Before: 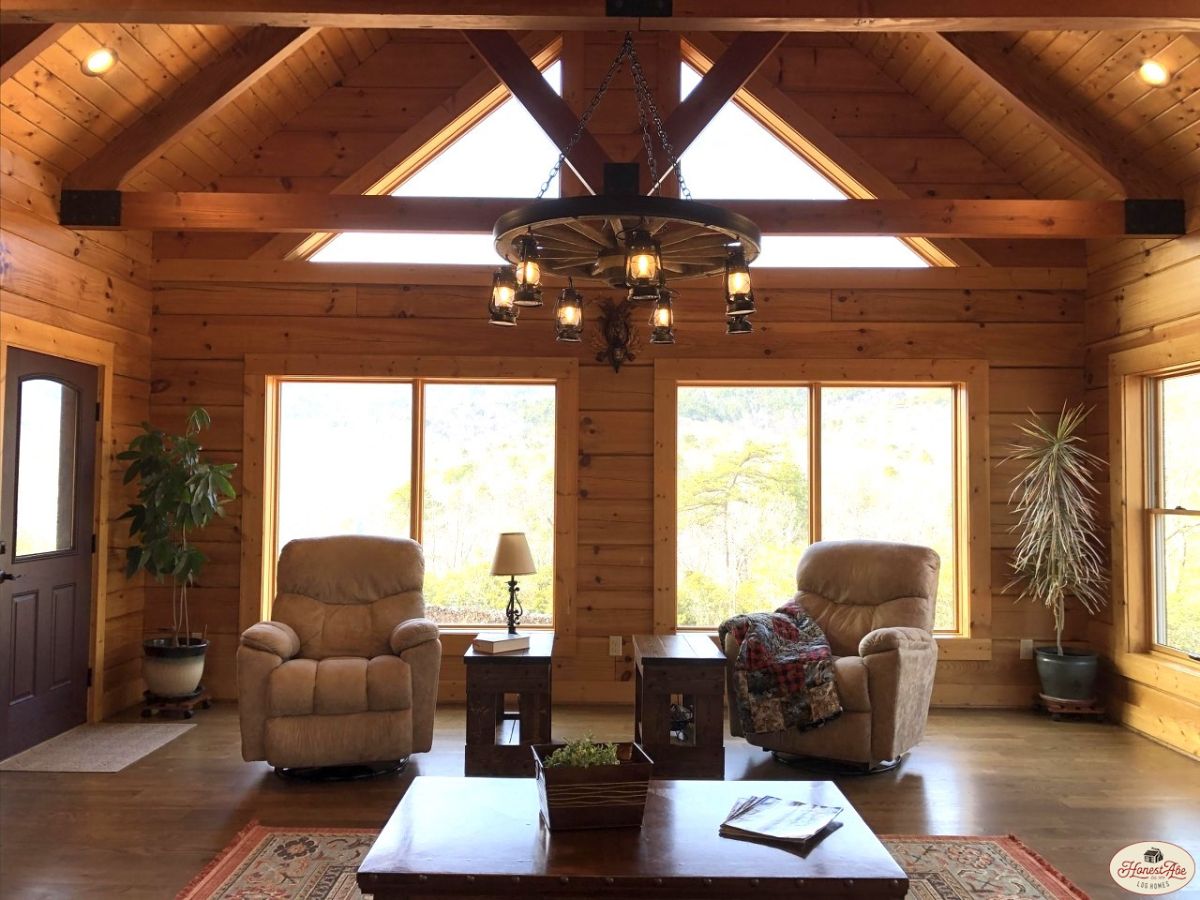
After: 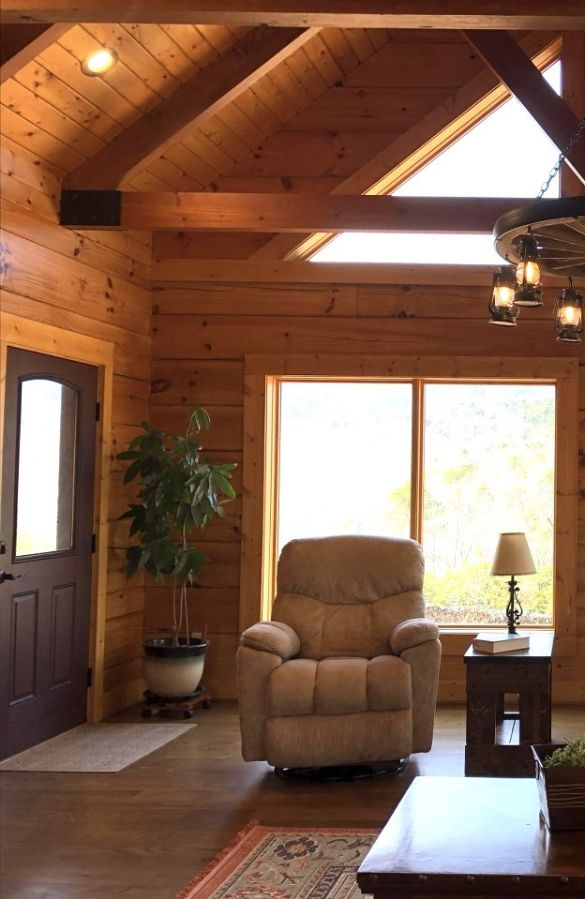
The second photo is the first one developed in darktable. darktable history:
crop and rotate: left 0.042%, top 0%, right 51.179%
